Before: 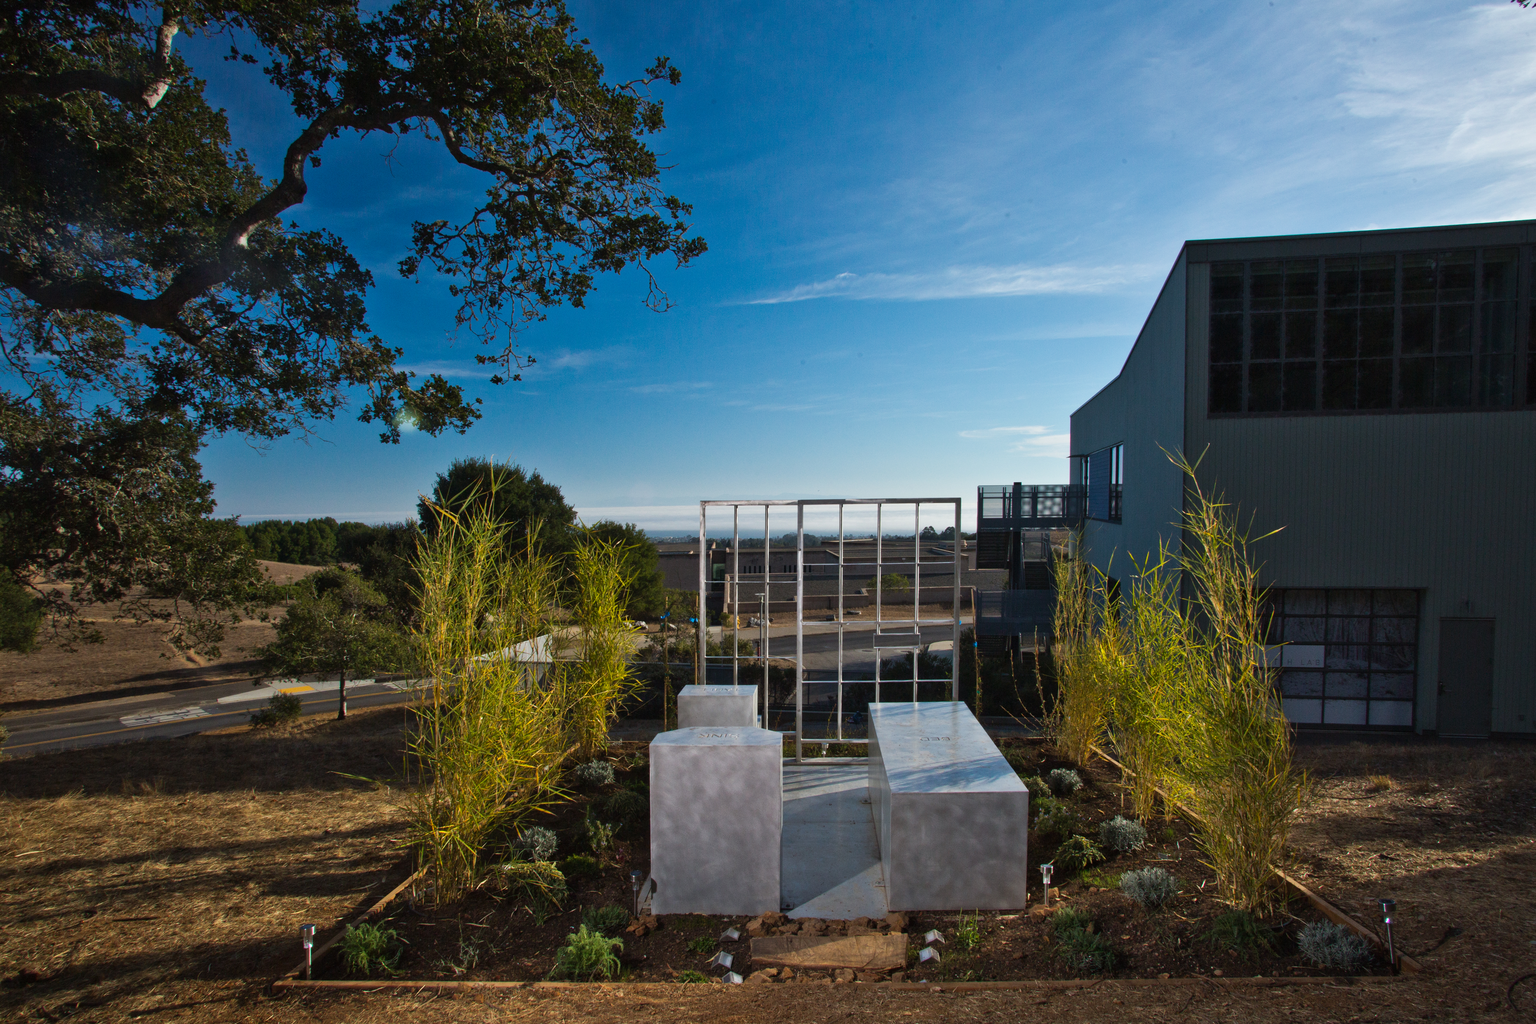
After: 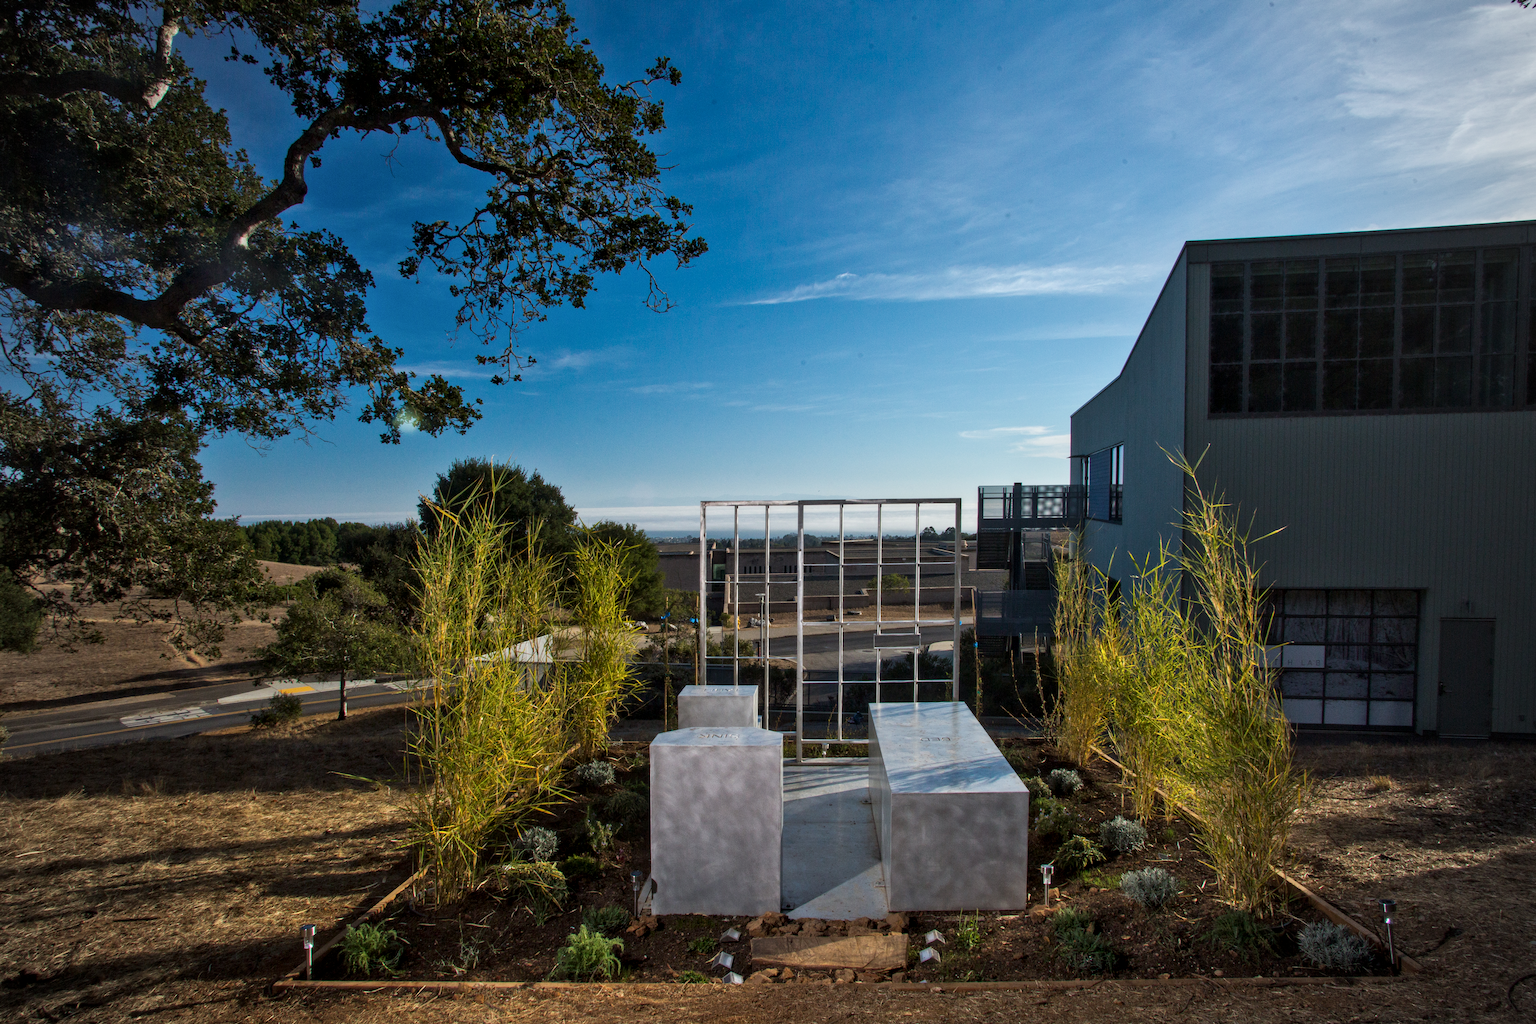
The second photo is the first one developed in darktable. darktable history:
local contrast: detail 130%
vignetting: fall-off radius 61.23%, brightness -0.289, unbound false
